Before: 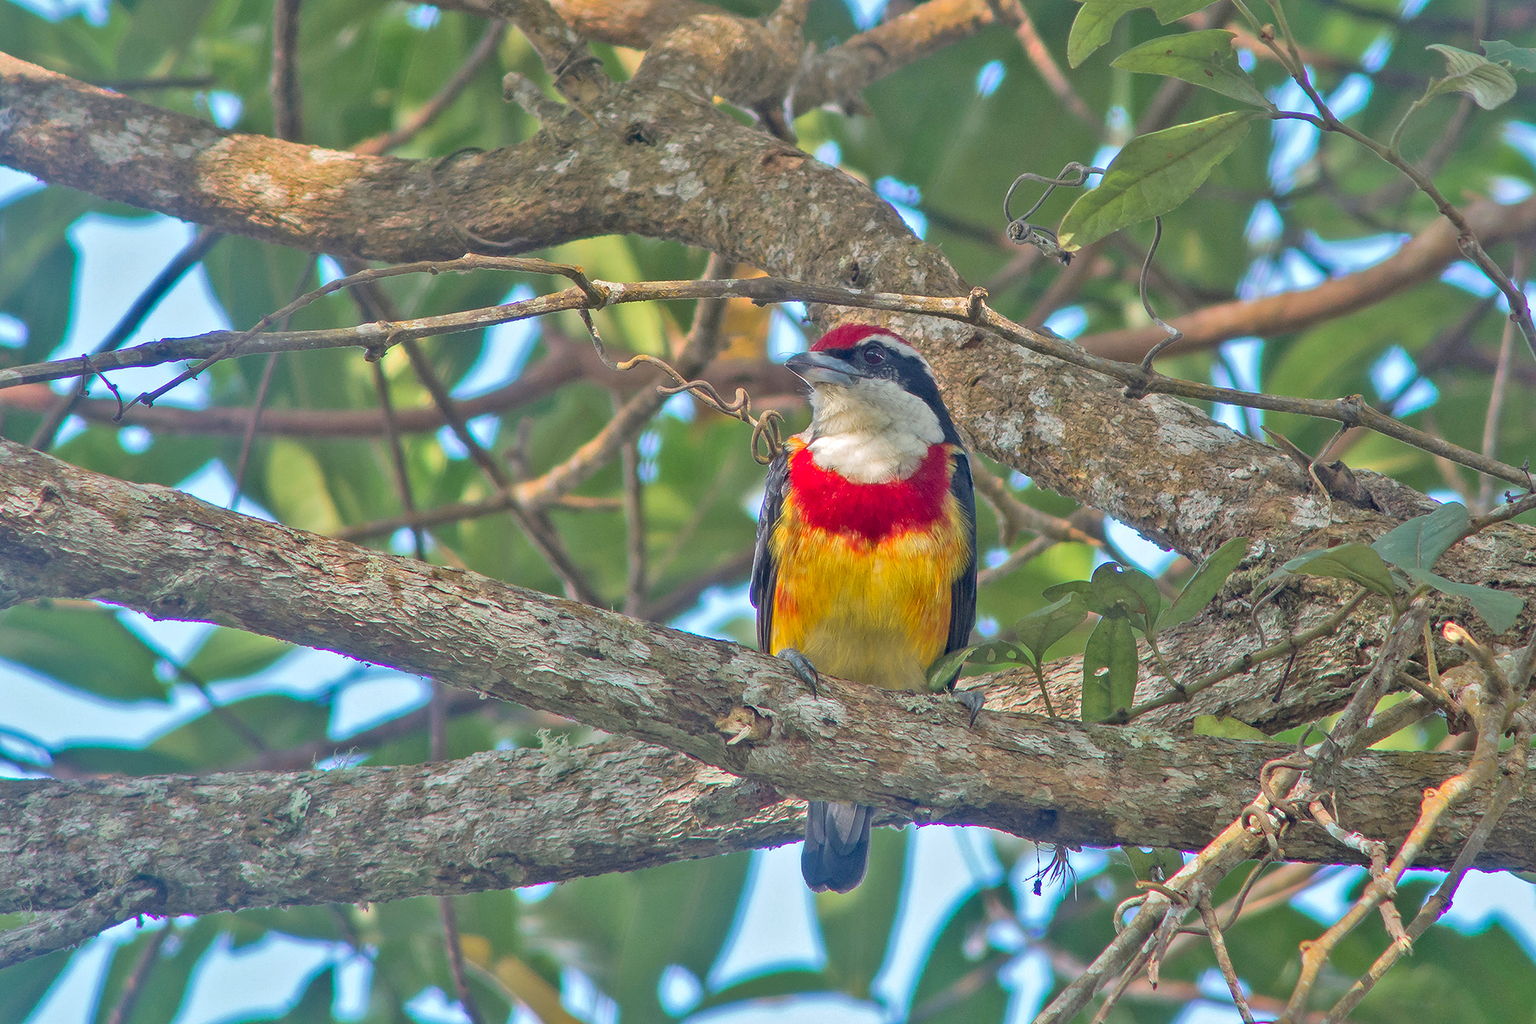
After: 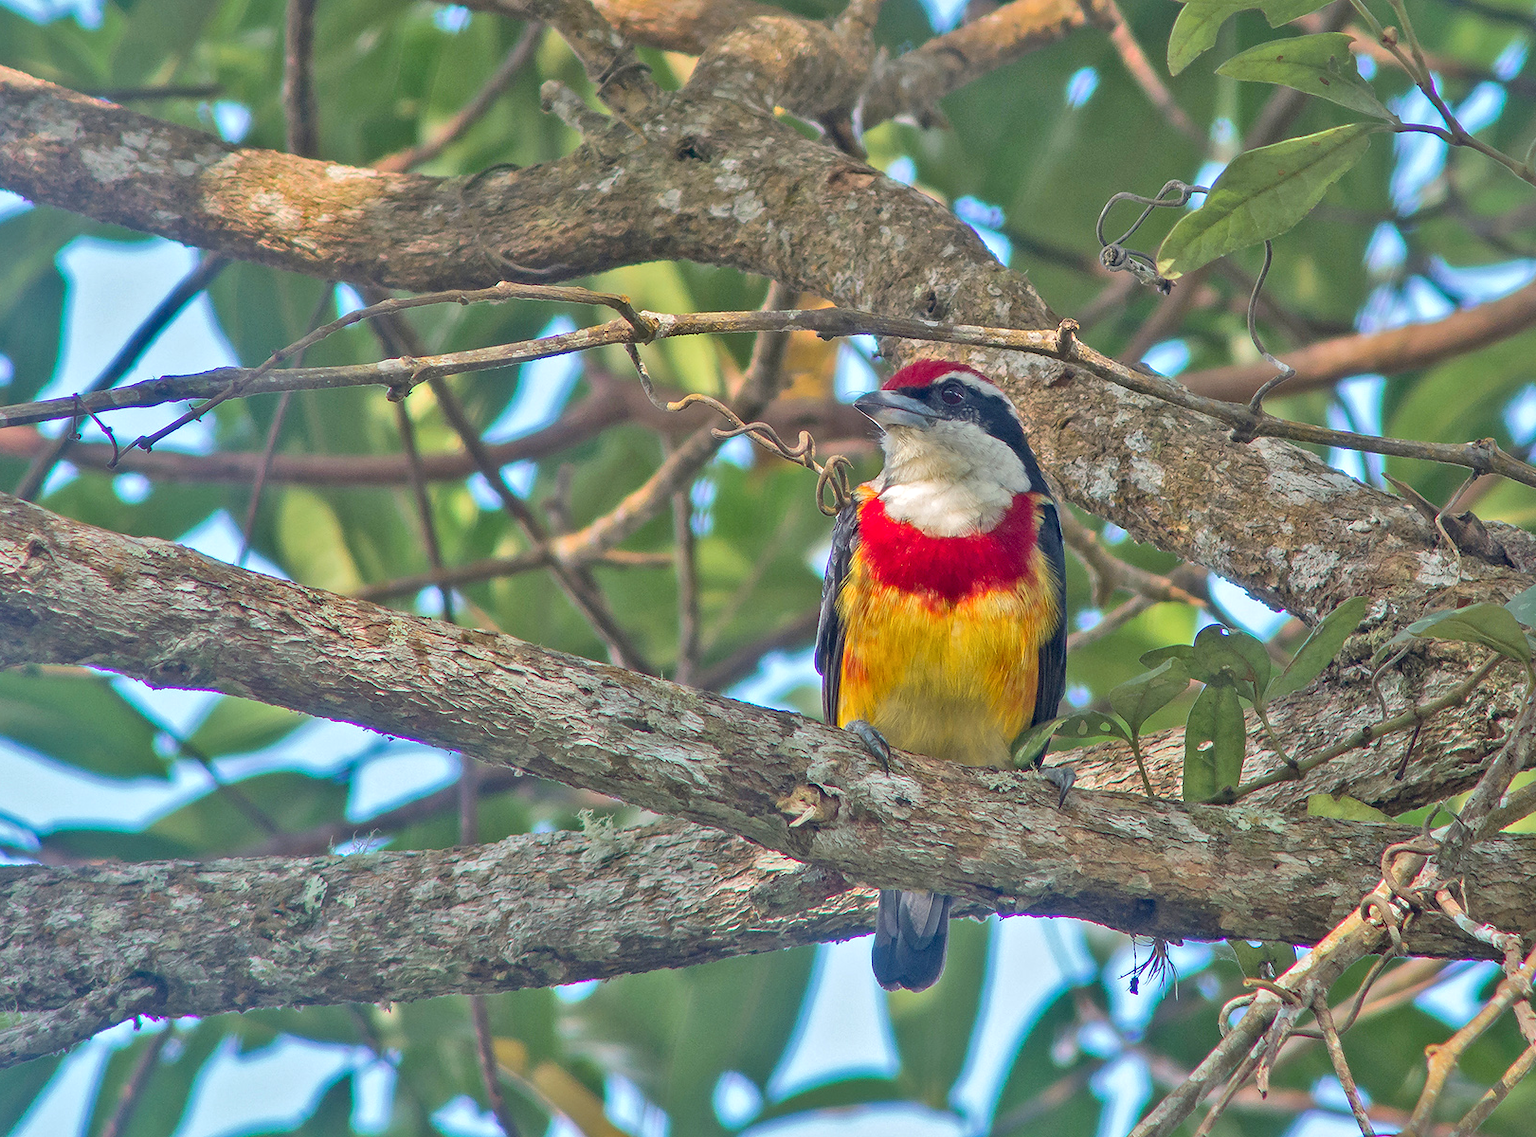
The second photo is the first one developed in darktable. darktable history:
crop and rotate: left 1.088%, right 8.807%
local contrast: mode bilateral grid, contrast 20, coarseness 50, detail 120%, midtone range 0.2
